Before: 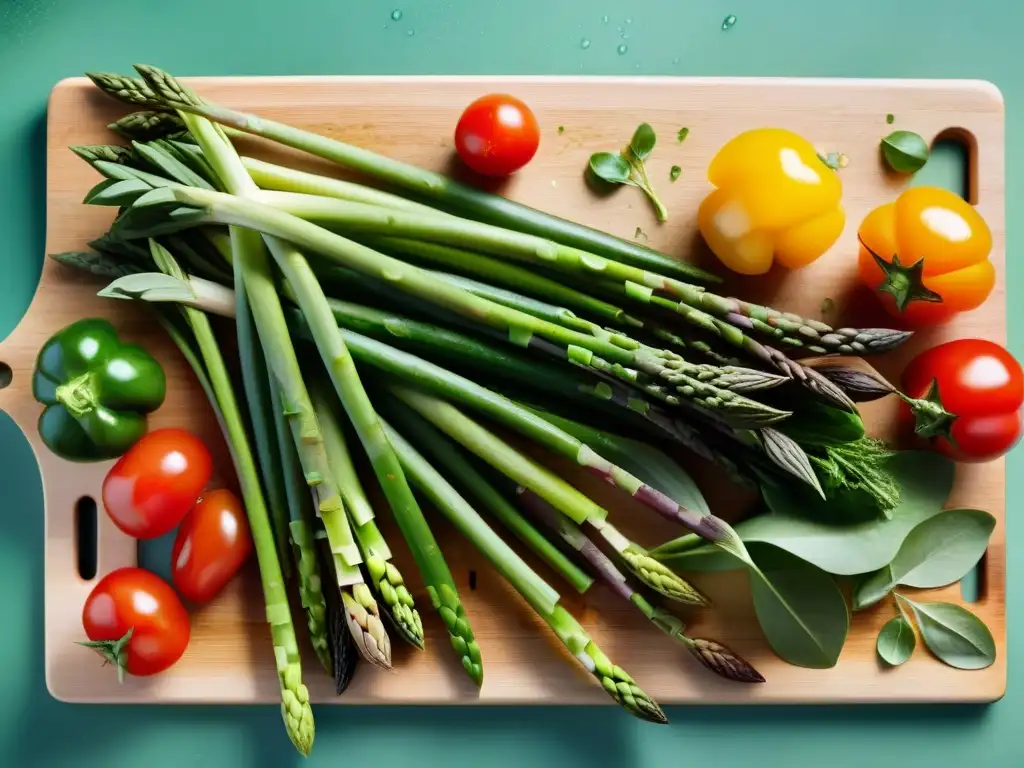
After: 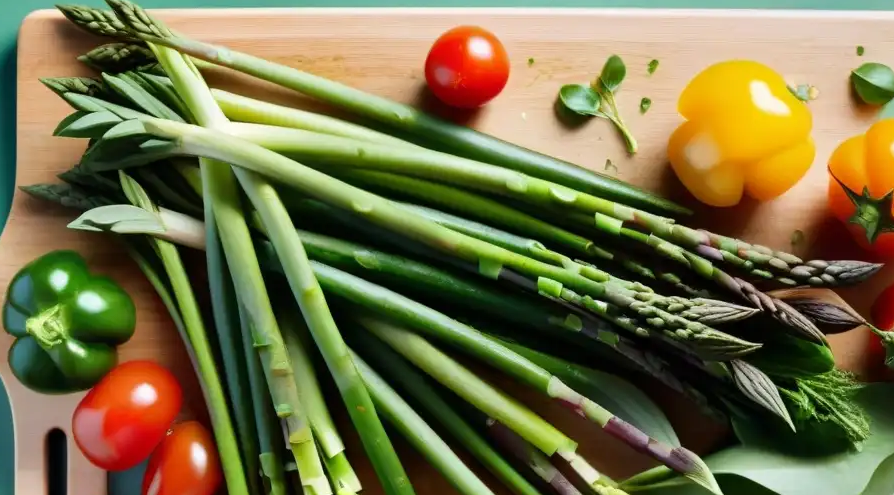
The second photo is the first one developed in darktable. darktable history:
crop: left 3.015%, top 8.969%, right 9.647%, bottom 26.457%
white balance: red 1, blue 1
